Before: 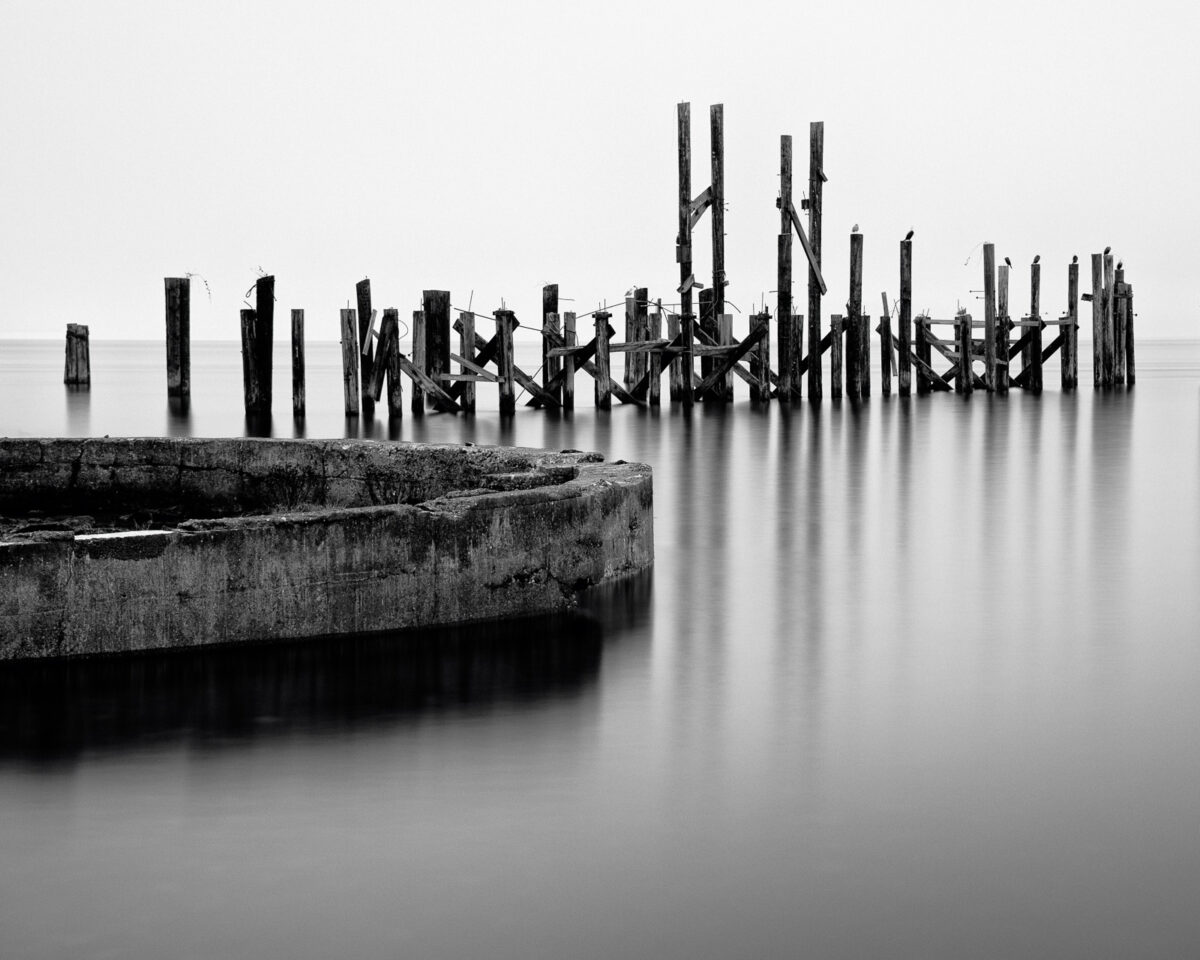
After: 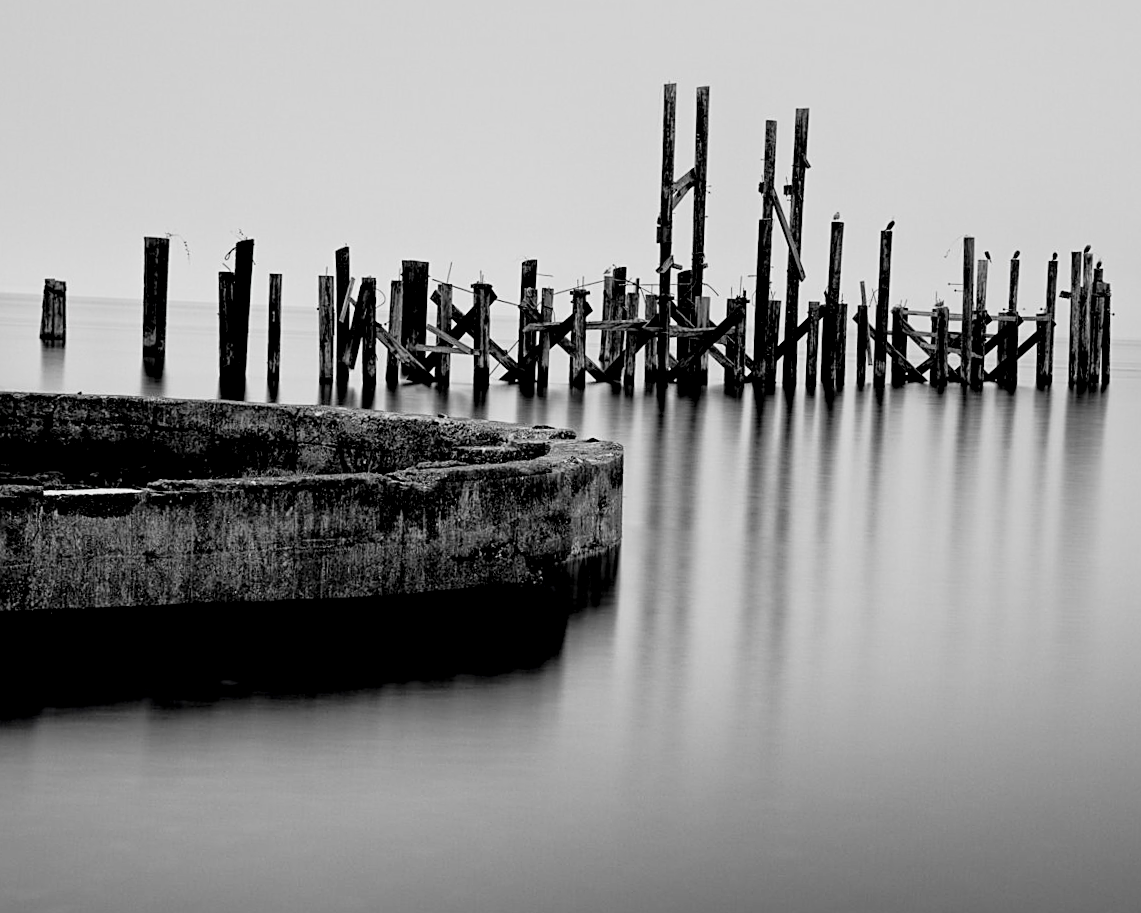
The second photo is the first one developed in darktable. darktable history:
crop and rotate: angle -2.38°
filmic rgb: black relative exposure -7.65 EV, white relative exposure 4.56 EV, hardness 3.61
local contrast: highlights 123%, shadows 126%, detail 140%, midtone range 0.254
sharpen: on, module defaults
